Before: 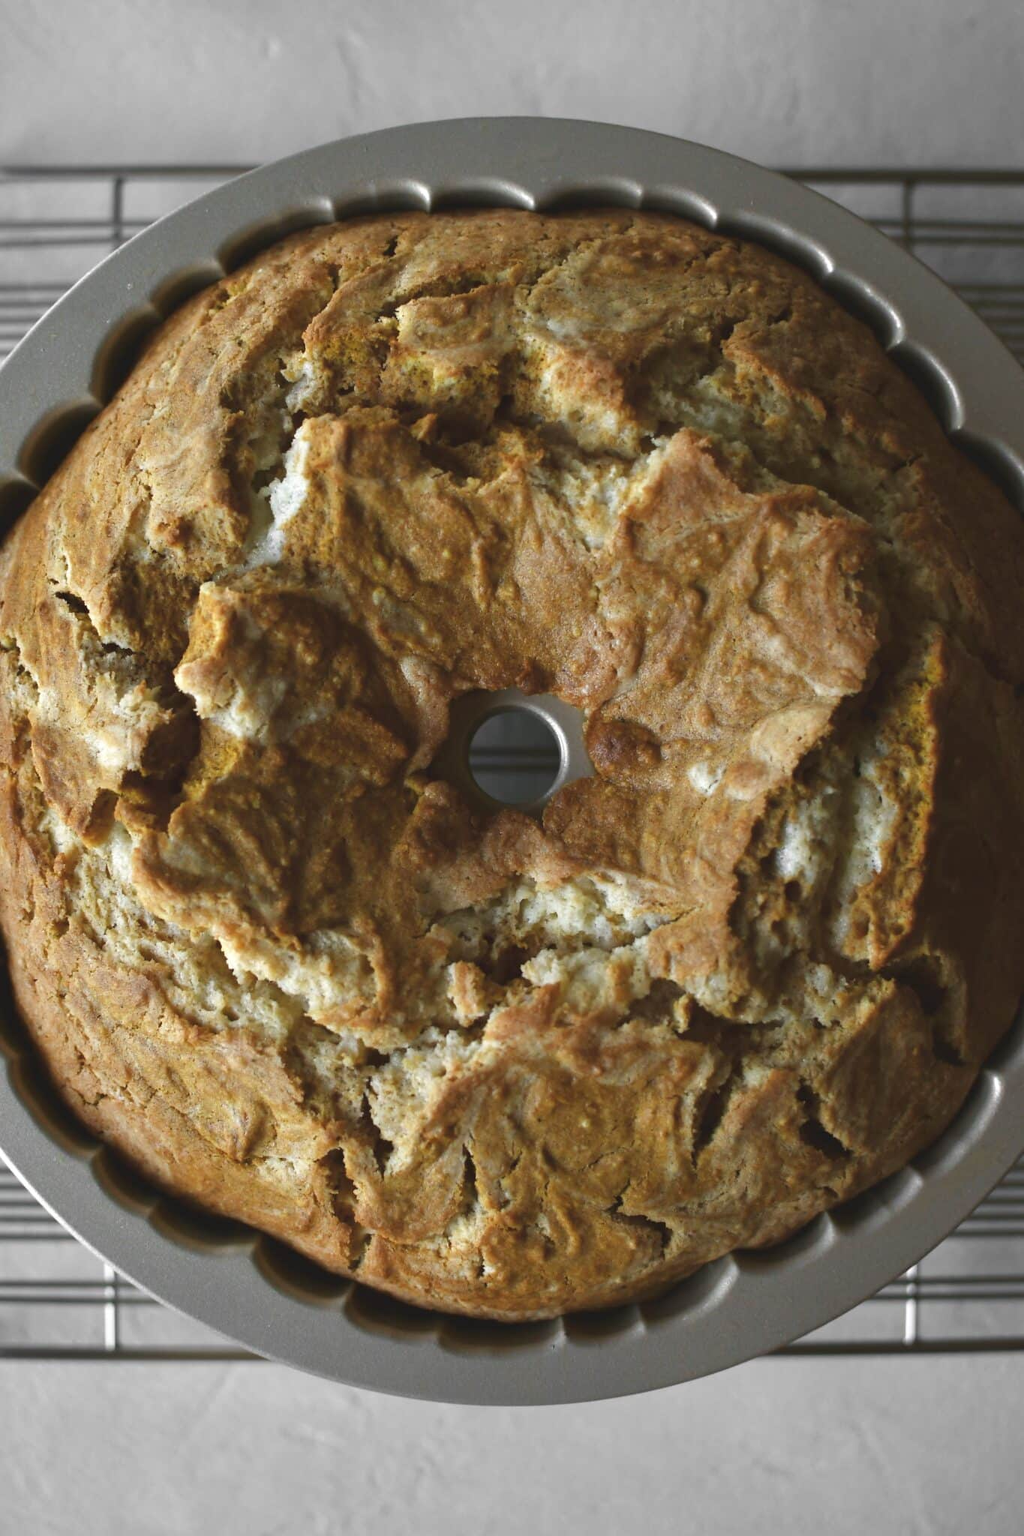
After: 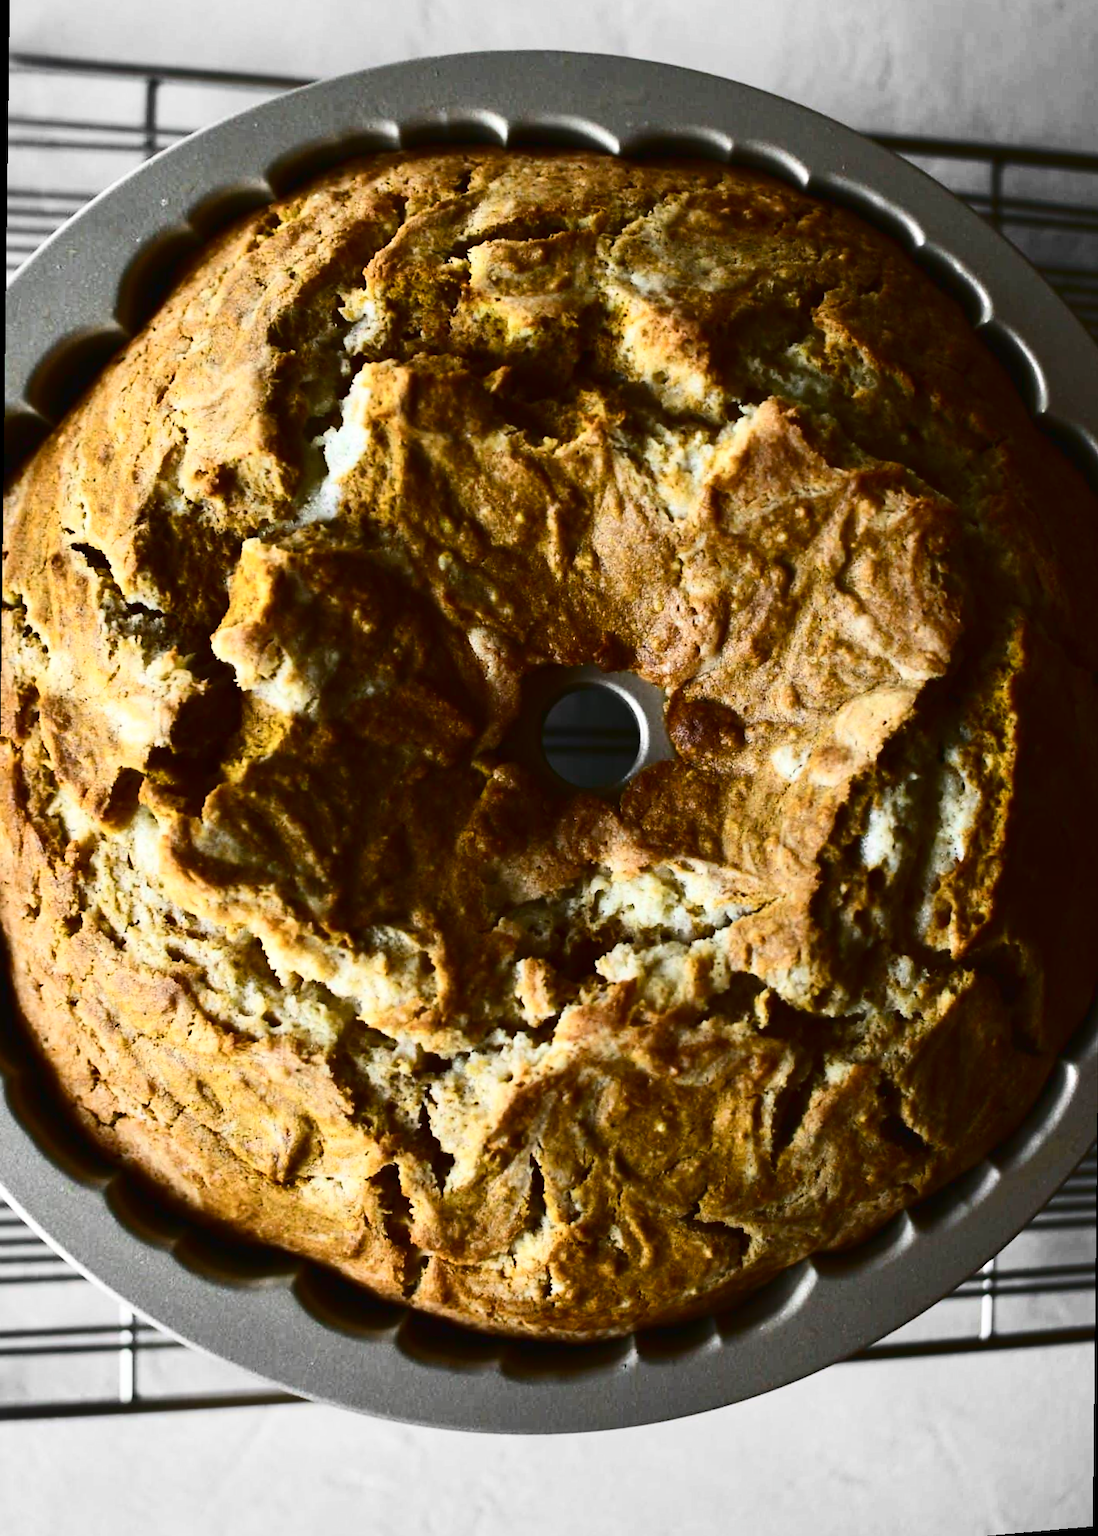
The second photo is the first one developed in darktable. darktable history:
color balance rgb: perceptual saturation grading › global saturation 20%, global vibrance 20%
contrast brightness saturation: contrast 0.5, saturation -0.1
rotate and perspective: rotation 0.679°, lens shift (horizontal) 0.136, crop left 0.009, crop right 0.991, crop top 0.078, crop bottom 0.95
